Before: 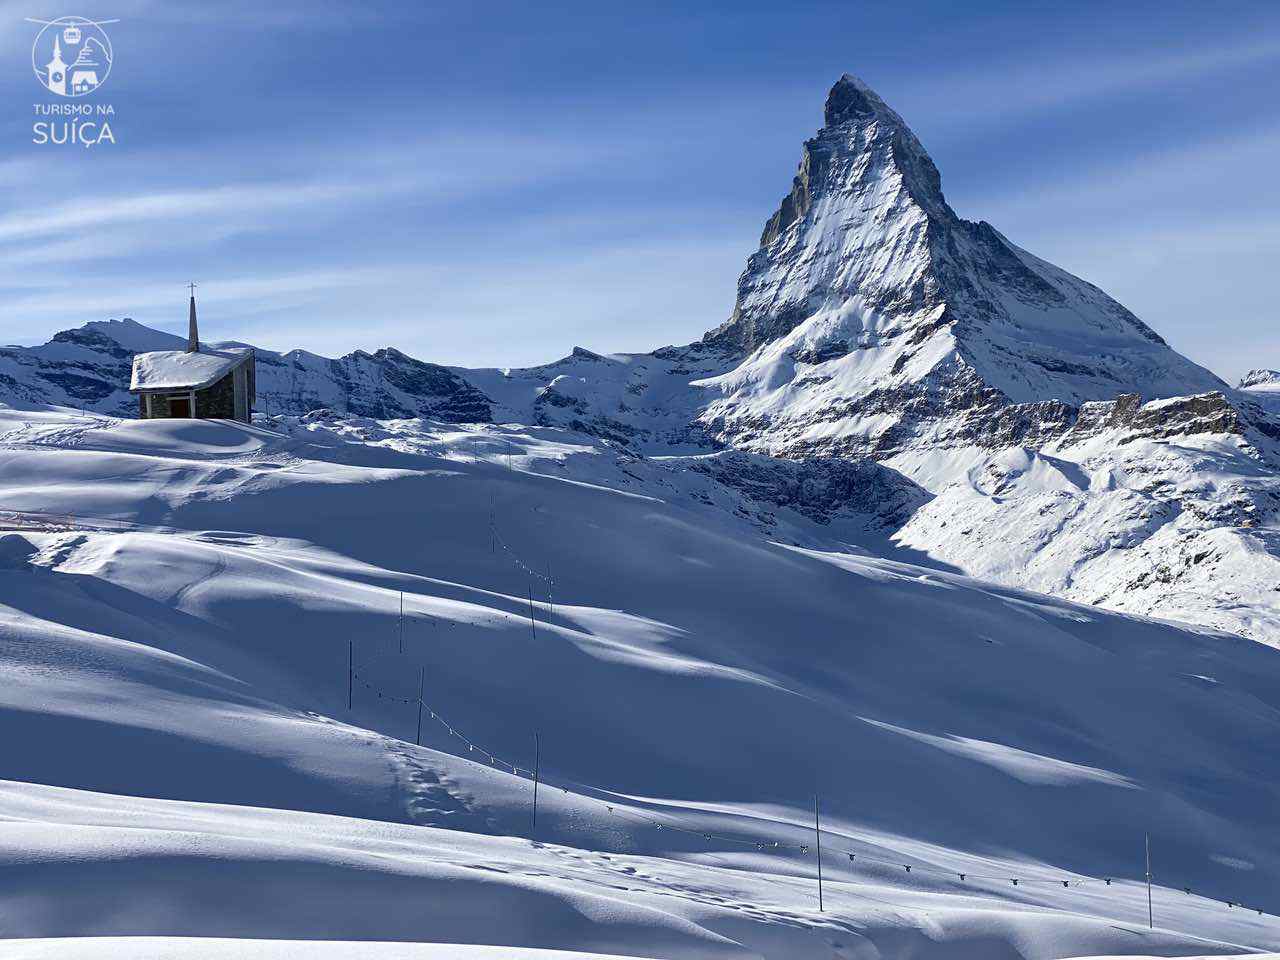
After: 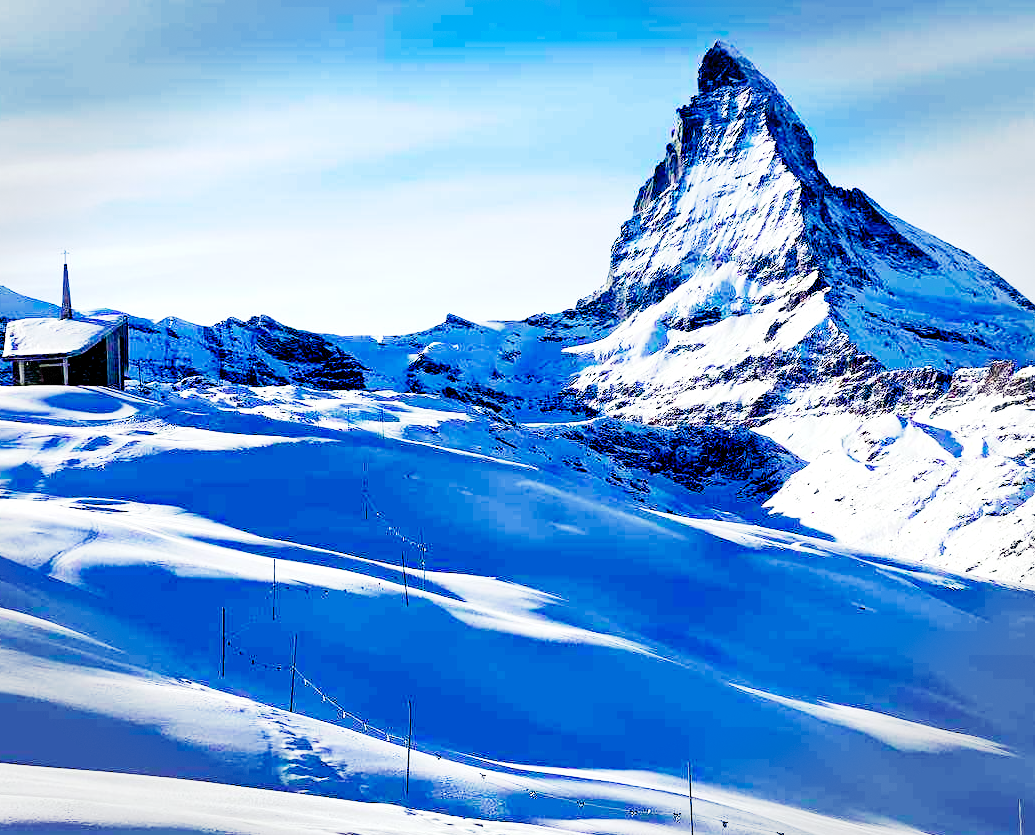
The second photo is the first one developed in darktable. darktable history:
base curve: curves: ch0 [(0, 0) (0, 0.001) (0.001, 0.001) (0.004, 0.002) (0.007, 0.004) (0.015, 0.013) (0.033, 0.045) (0.052, 0.096) (0.075, 0.17) (0.099, 0.241) (0.163, 0.42) (0.219, 0.55) (0.259, 0.616) (0.327, 0.722) (0.365, 0.765) (0.522, 0.873) (0.547, 0.881) (0.689, 0.919) (0.826, 0.952) (1, 1)], preserve colors none
crop: left 9.929%, top 3.475%, right 9.188%, bottom 9.529%
exposure: black level correction 0.007, exposure 0.159 EV, compensate highlight preservation false
color balance rgb: shadows lift › luminance -21.66%, shadows lift › chroma 6.57%, shadows lift › hue 270°, power › chroma 0.68%, power › hue 60°, highlights gain › luminance 6.08%, highlights gain › chroma 1.33%, highlights gain › hue 90°, global offset › luminance -0.87%, perceptual saturation grading › global saturation 26.86%, perceptual saturation grading › highlights -28.39%, perceptual saturation grading › mid-tones 15.22%, perceptual saturation grading › shadows 33.98%, perceptual brilliance grading › highlights 10%, perceptual brilliance grading › mid-tones 5%
vignetting: fall-off start 91%, fall-off radius 39.39%, brightness -0.182, saturation -0.3, width/height ratio 1.219, shape 1.3, dithering 8-bit output, unbound false
